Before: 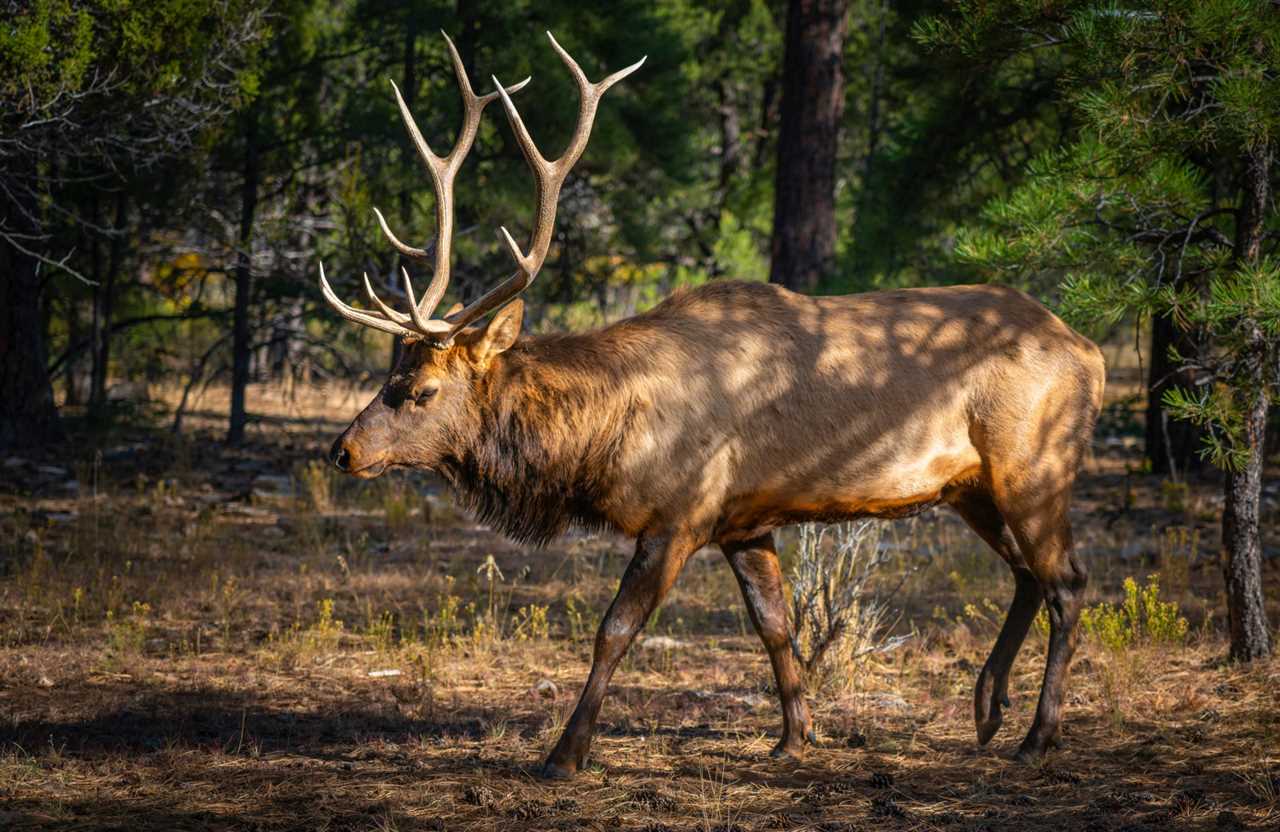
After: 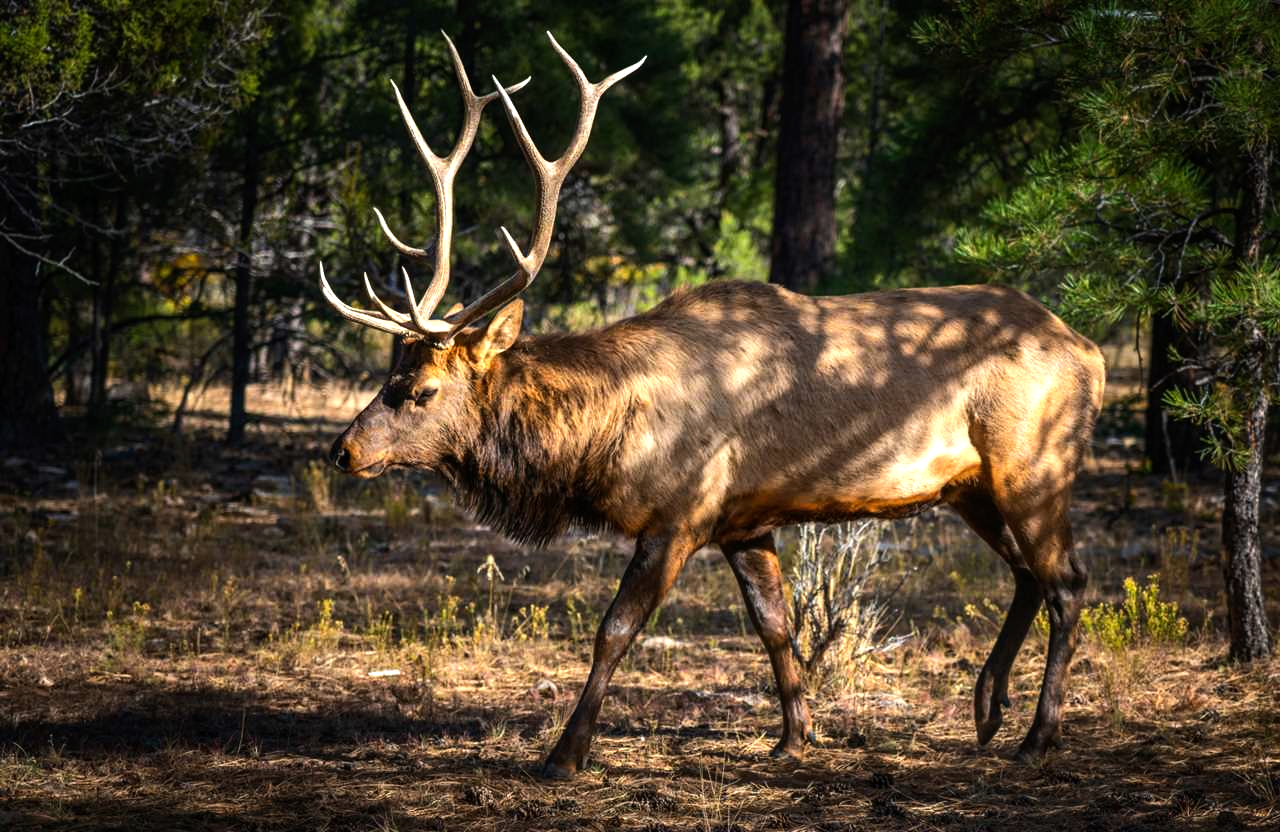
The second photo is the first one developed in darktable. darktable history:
tone equalizer: -8 EV -0.777 EV, -7 EV -0.698 EV, -6 EV -0.633 EV, -5 EV -0.372 EV, -3 EV 0.401 EV, -2 EV 0.6 EV, -1 EV 0.697 EV, +0 EV 0.764 EV, edges refinement/feathering 500, mask exposure compensation -1.57 EV, preserve details no
